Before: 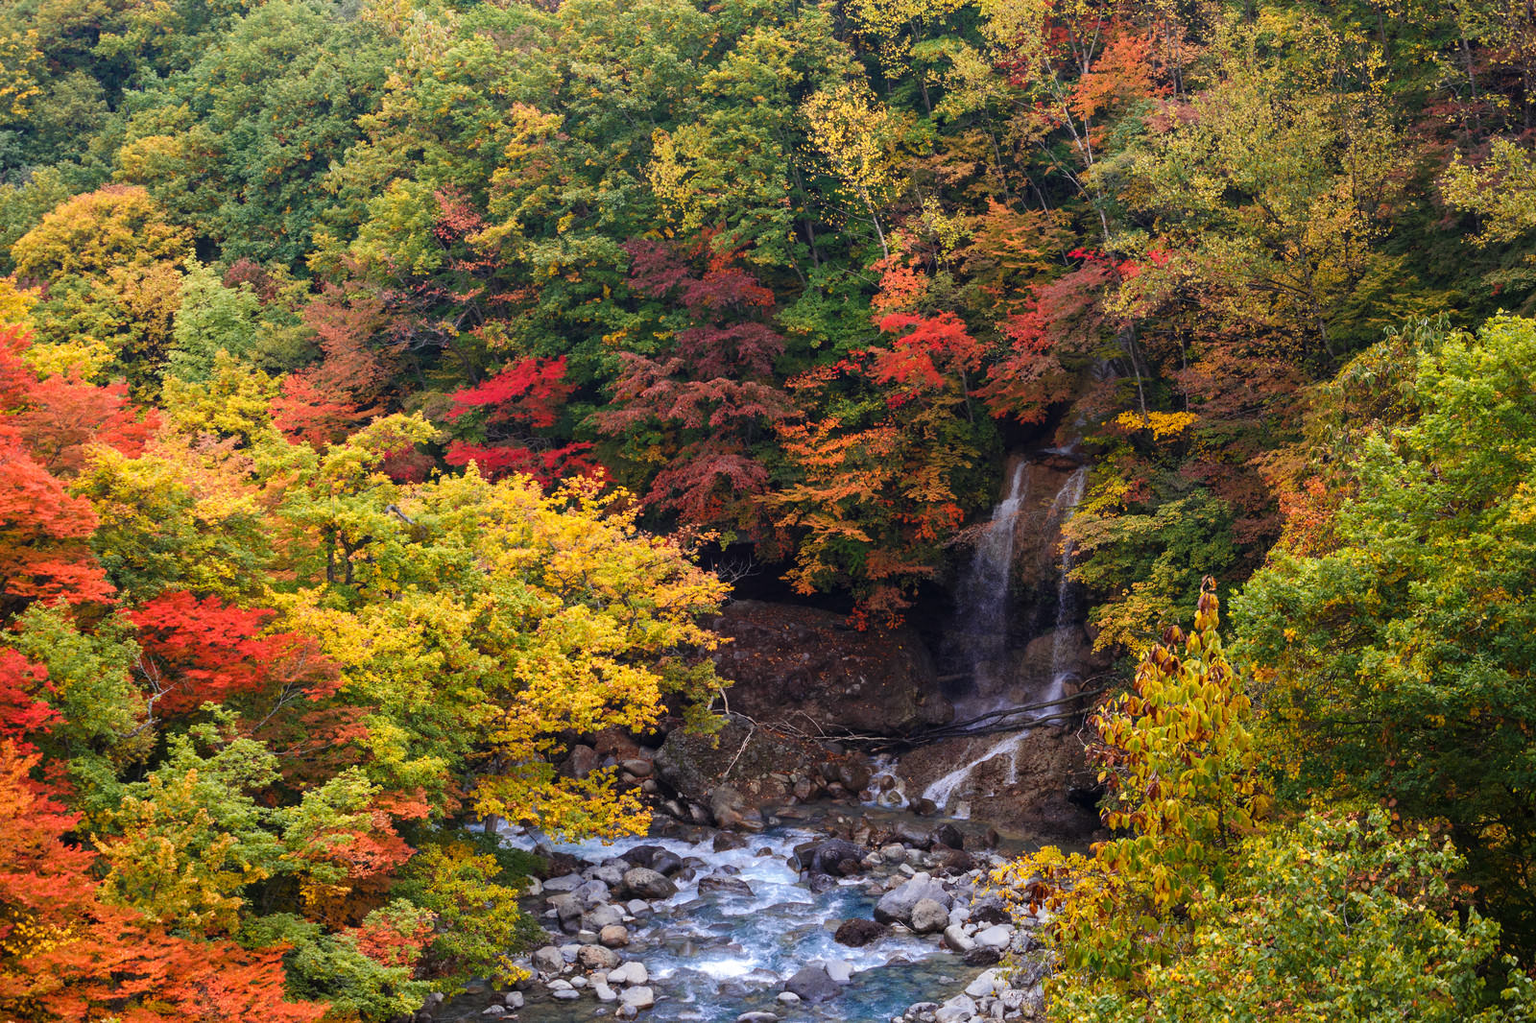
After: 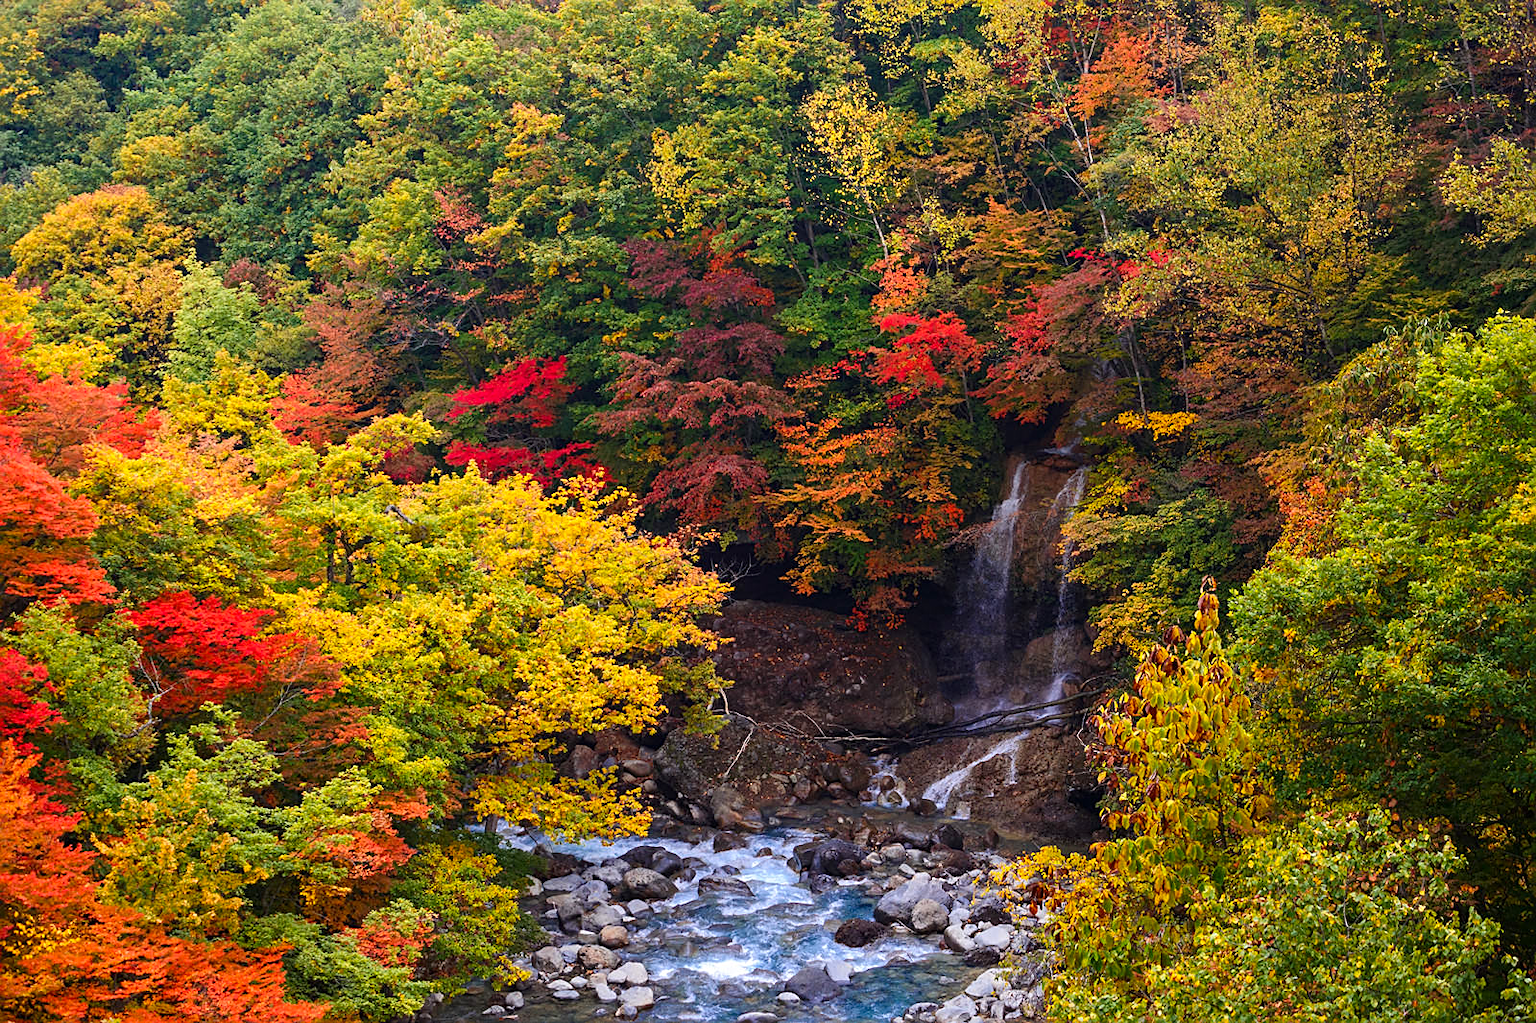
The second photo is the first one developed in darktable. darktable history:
contrast brightness saturation: contrast 0.084, saturation 0.202
sharpen: on, module defaults
